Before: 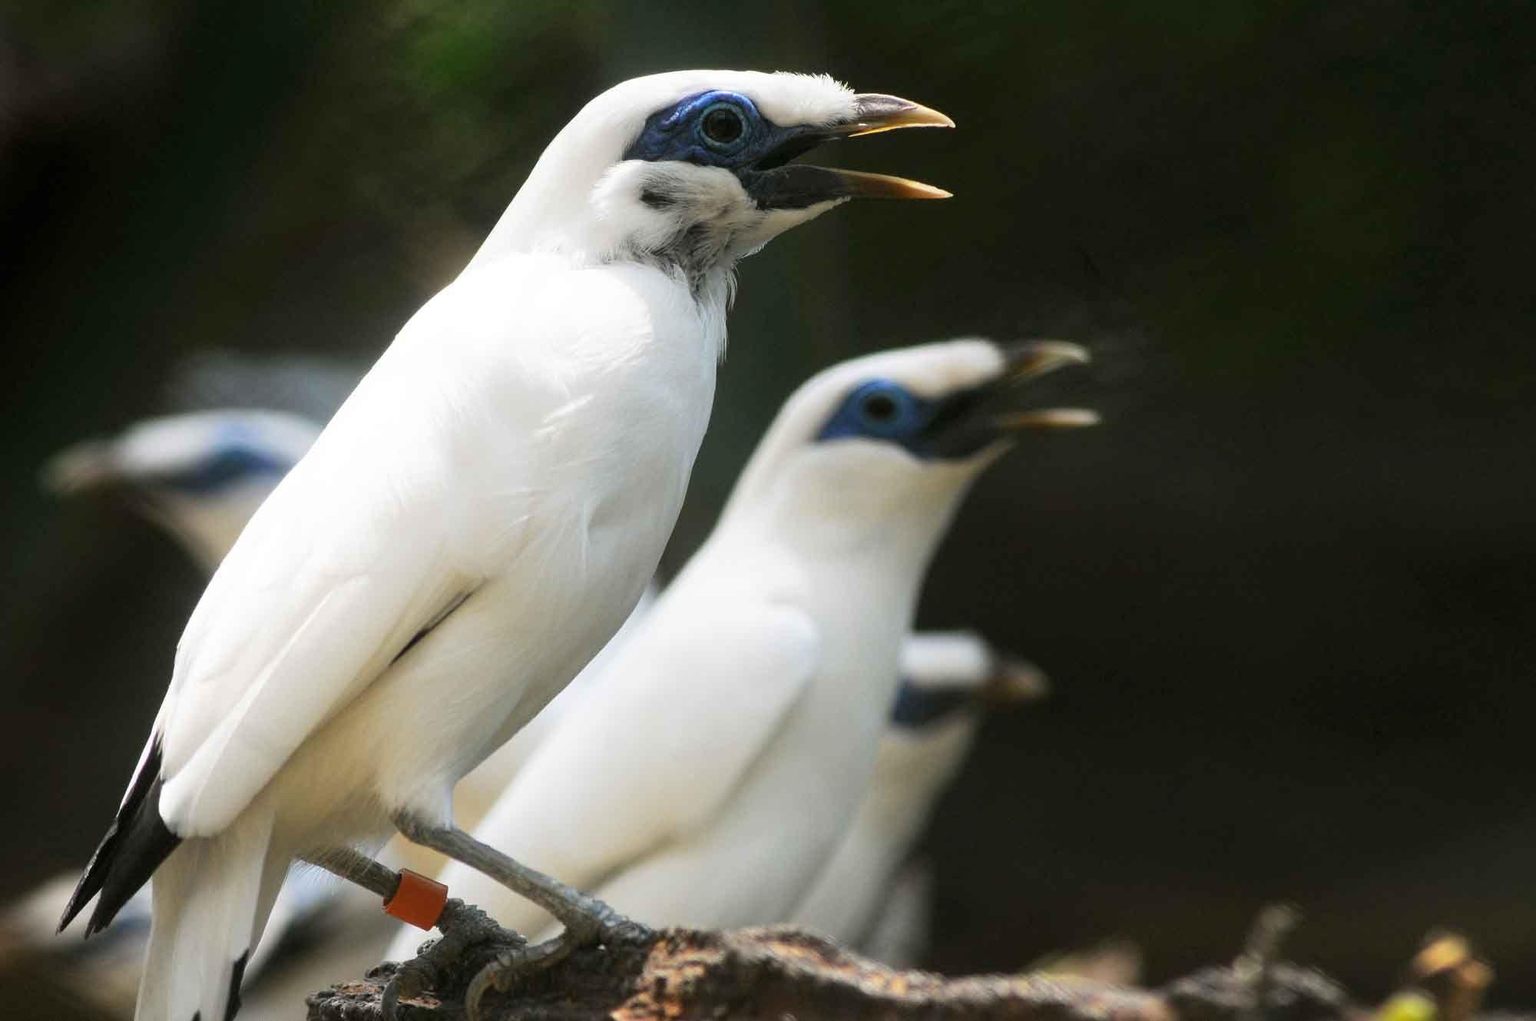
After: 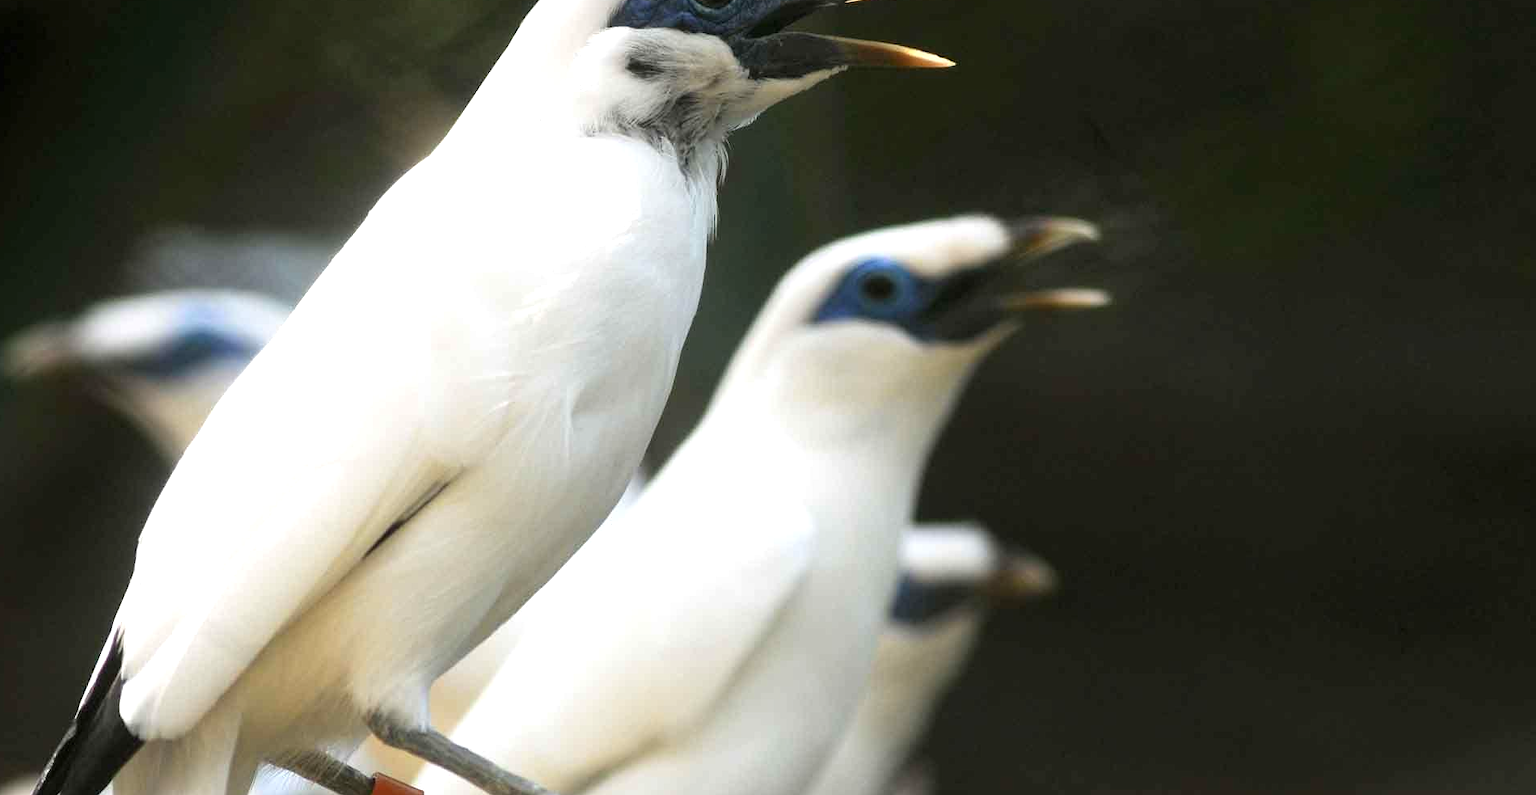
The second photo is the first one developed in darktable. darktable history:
crop and rotate: left 2.991%, top 13.302%, right 1.981%, bottom 12.636%
exposure: exposure 0.485 EV, compensate highlight preservation false
